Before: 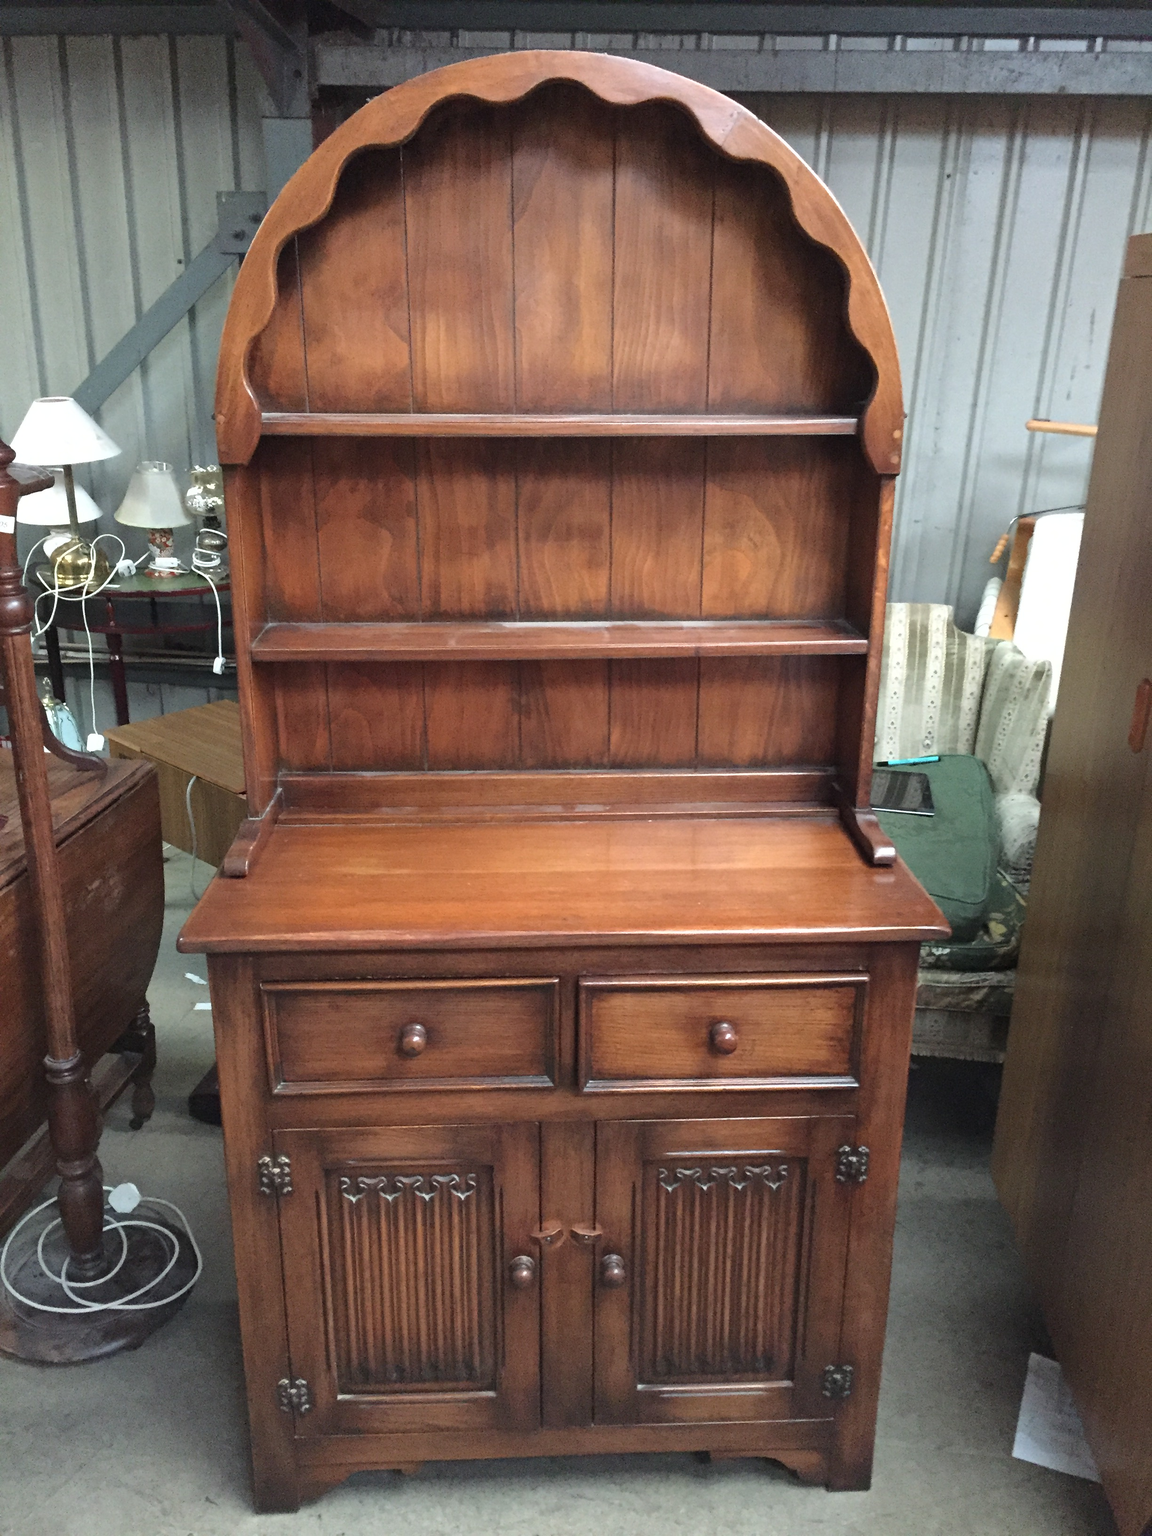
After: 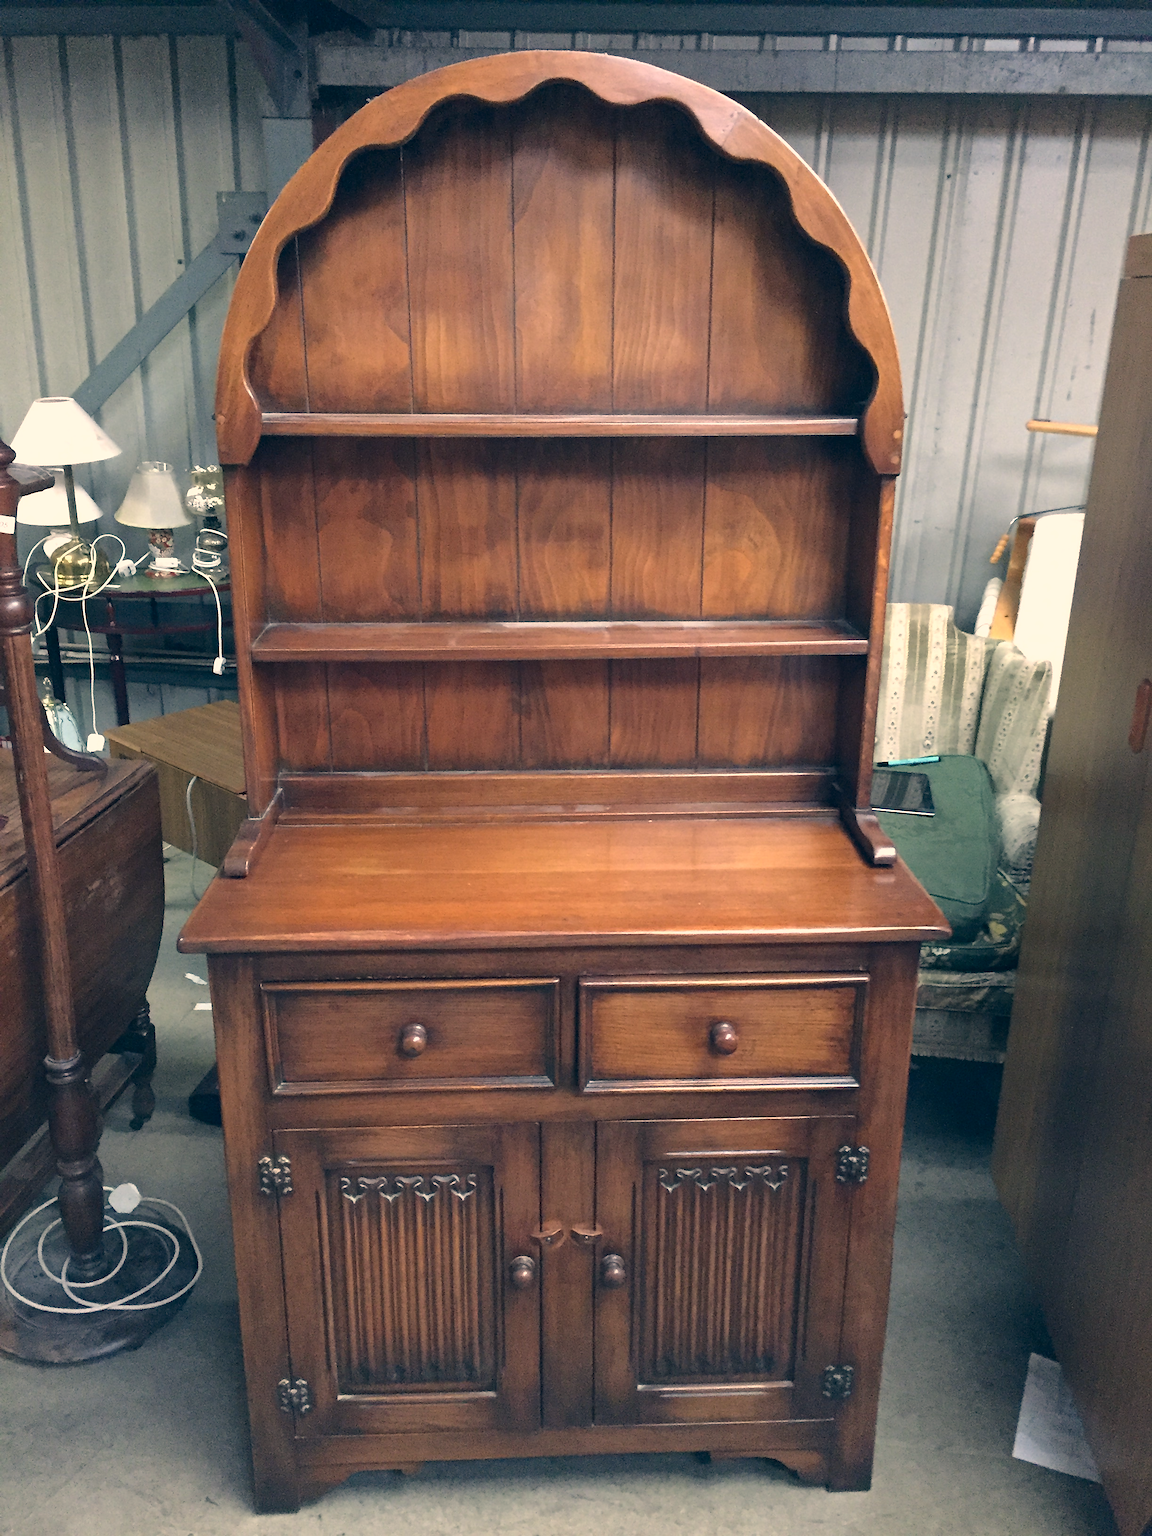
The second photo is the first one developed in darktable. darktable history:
color correction: highlights a* 10.32, highlights b* 14.66, shadows a* -9.59, shadows b* -15.02
sharpen: radius 1.559, amount 0.373, threshold 1.271
